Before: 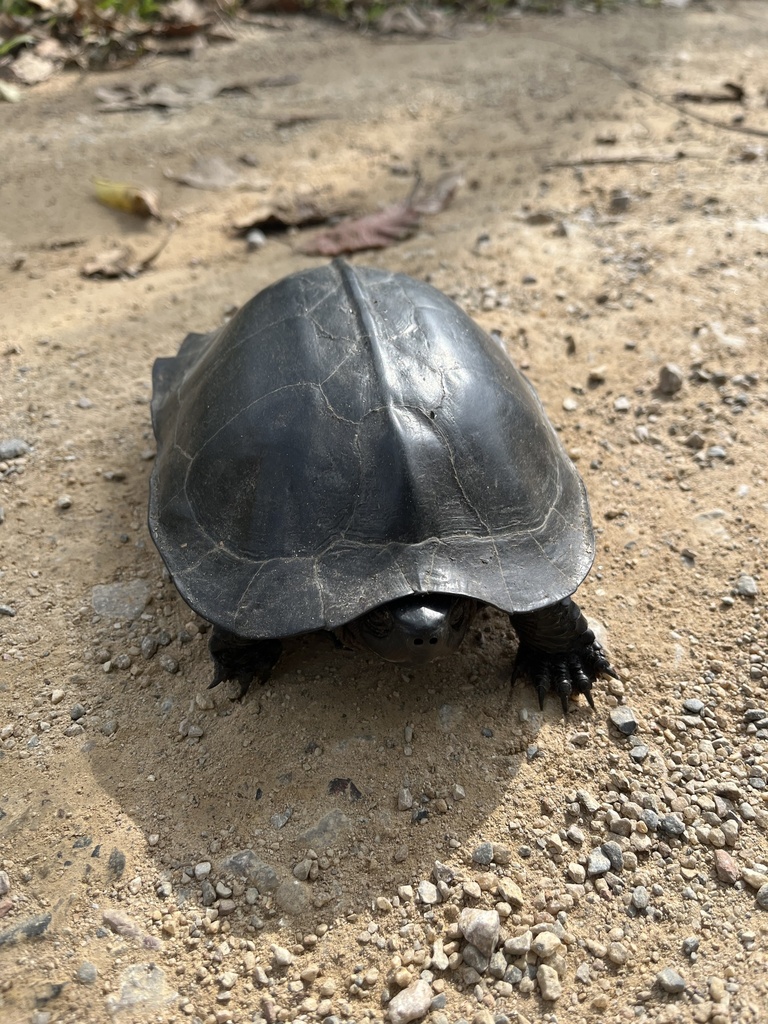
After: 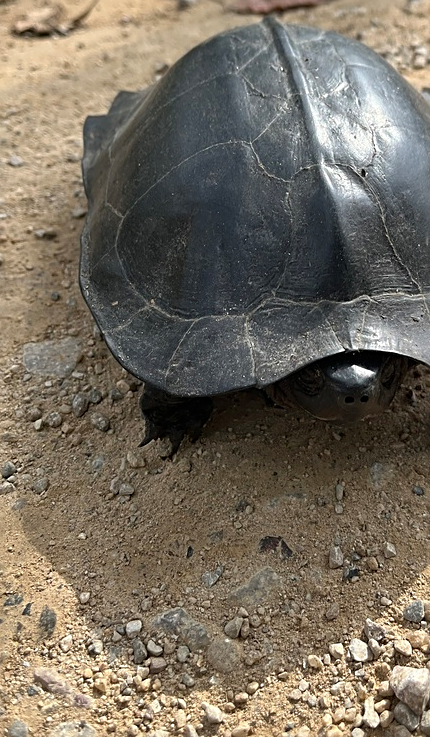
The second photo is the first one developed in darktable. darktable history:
shadows and highlights: shadows 49.24, highlights -40.77, soften with gaussian
crop: left 9.104%, top 23.706%, right 34.804%, bottom 4.309%
sharpen: on, module defaults
